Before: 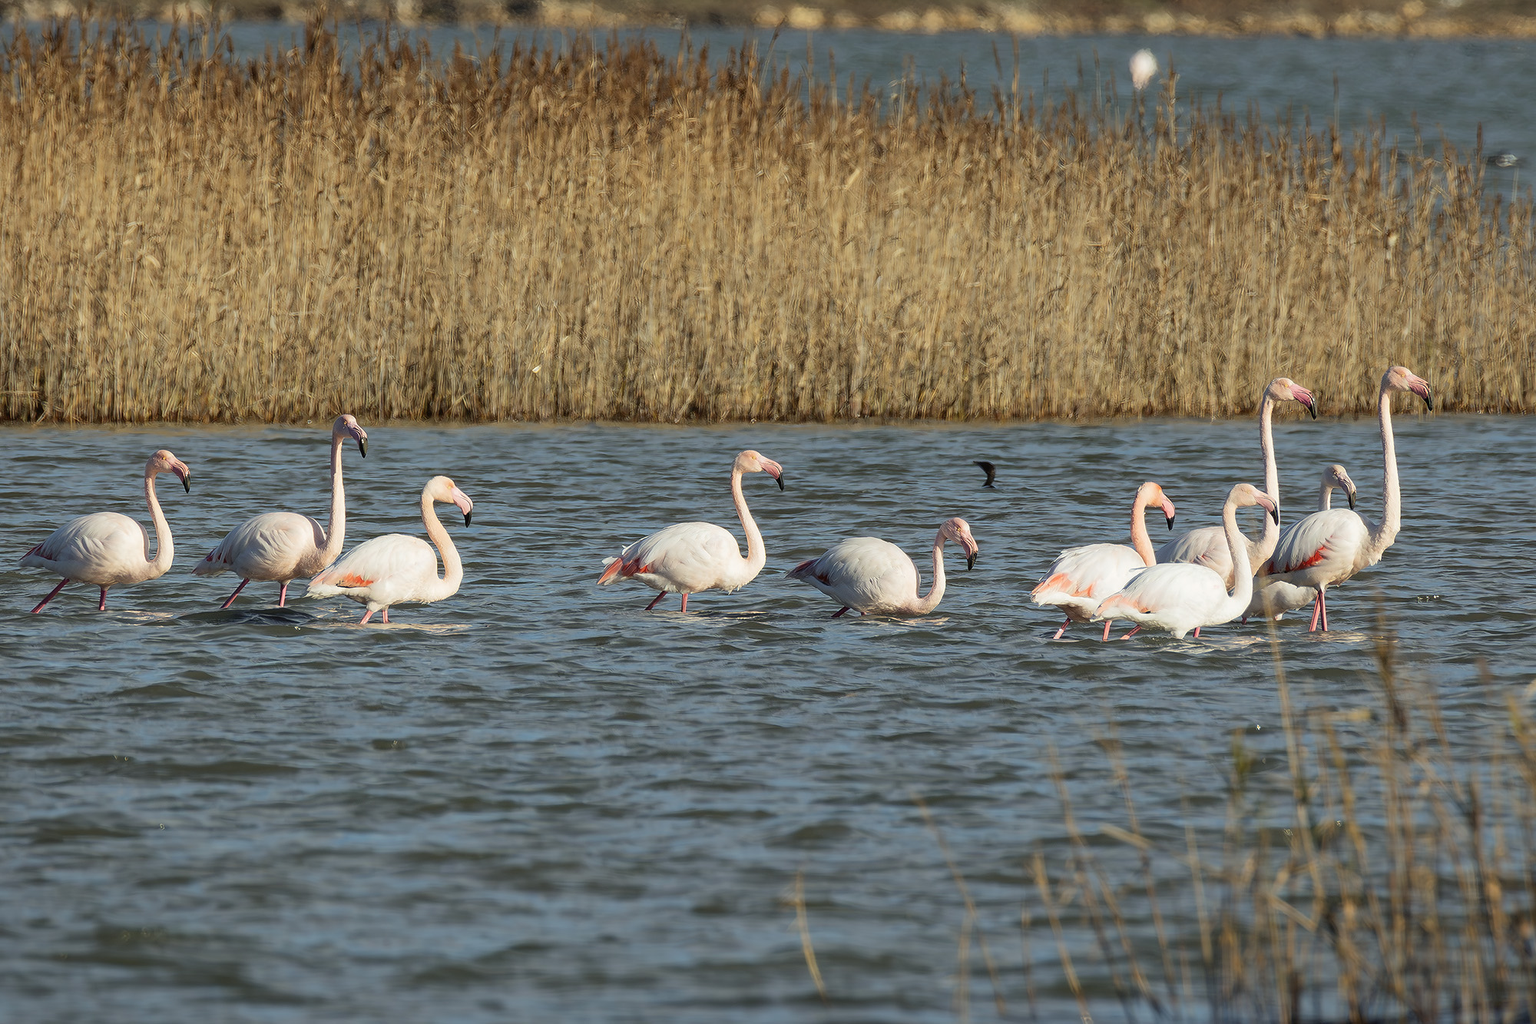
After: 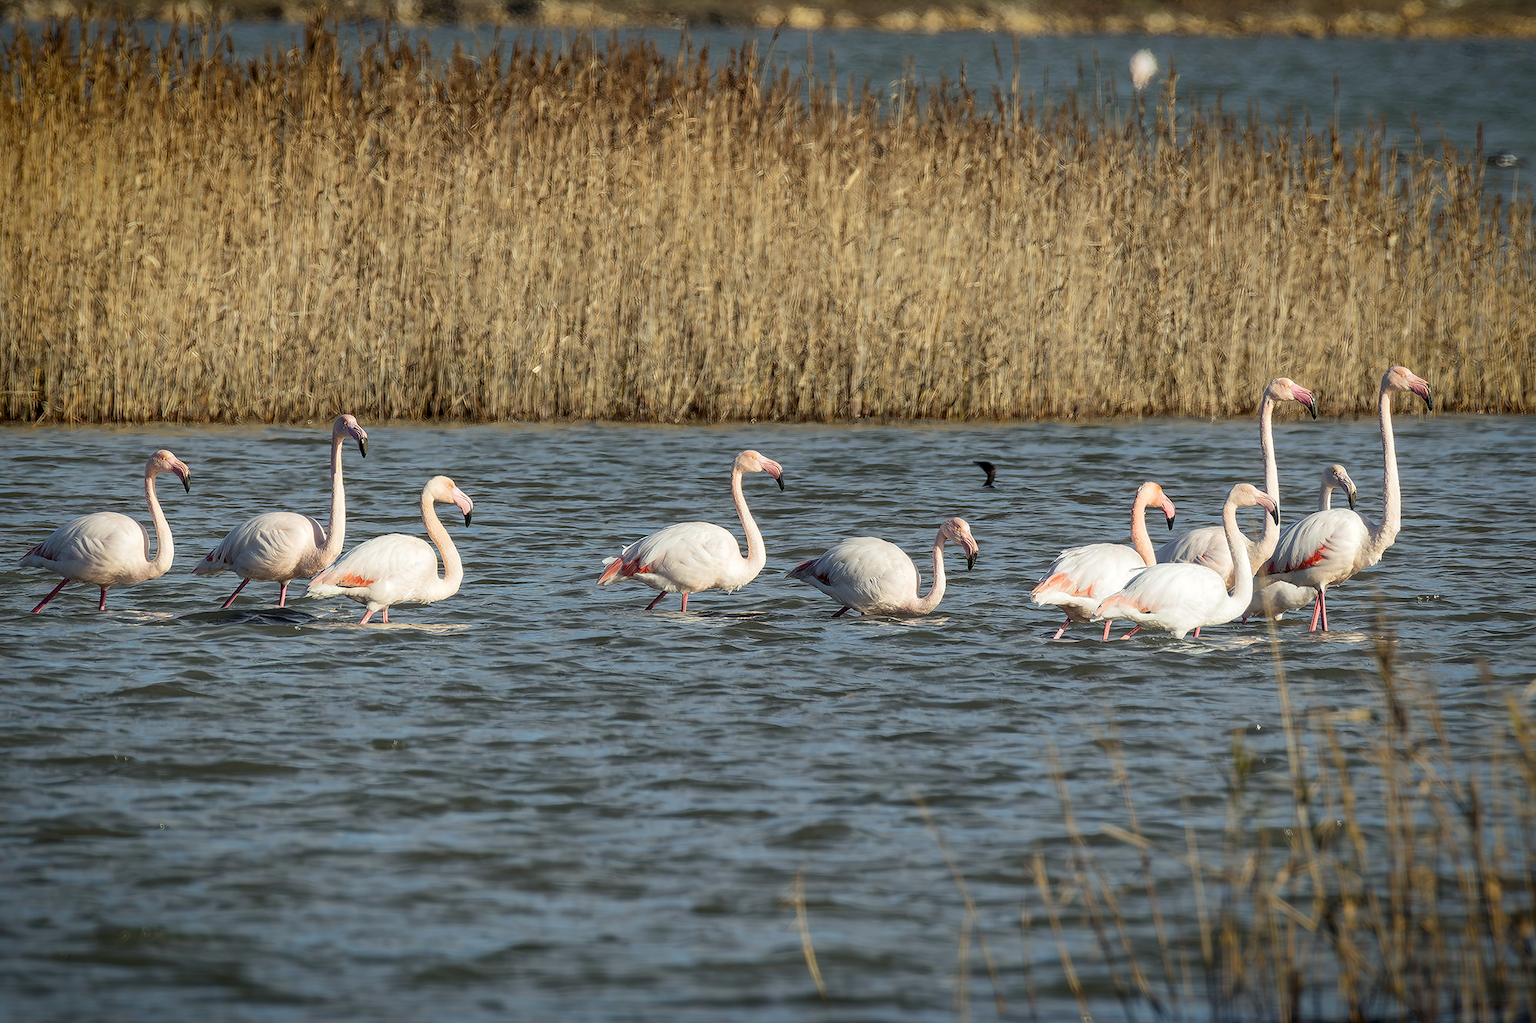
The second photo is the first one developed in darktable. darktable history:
vignetting: saturation 0.375, automatic ratio true, unbound false
local contrast: on, module defaults
